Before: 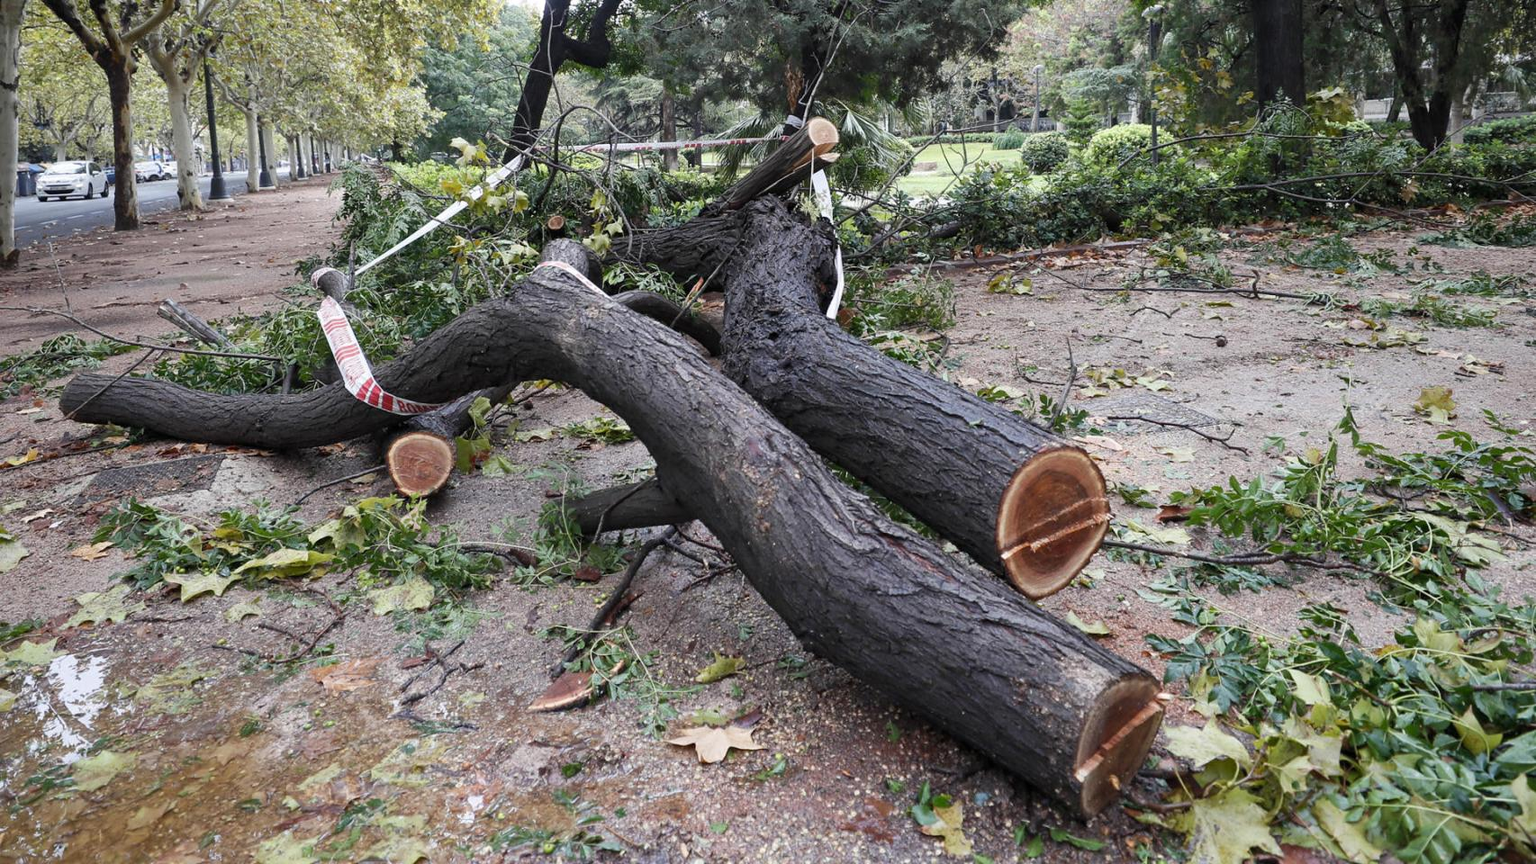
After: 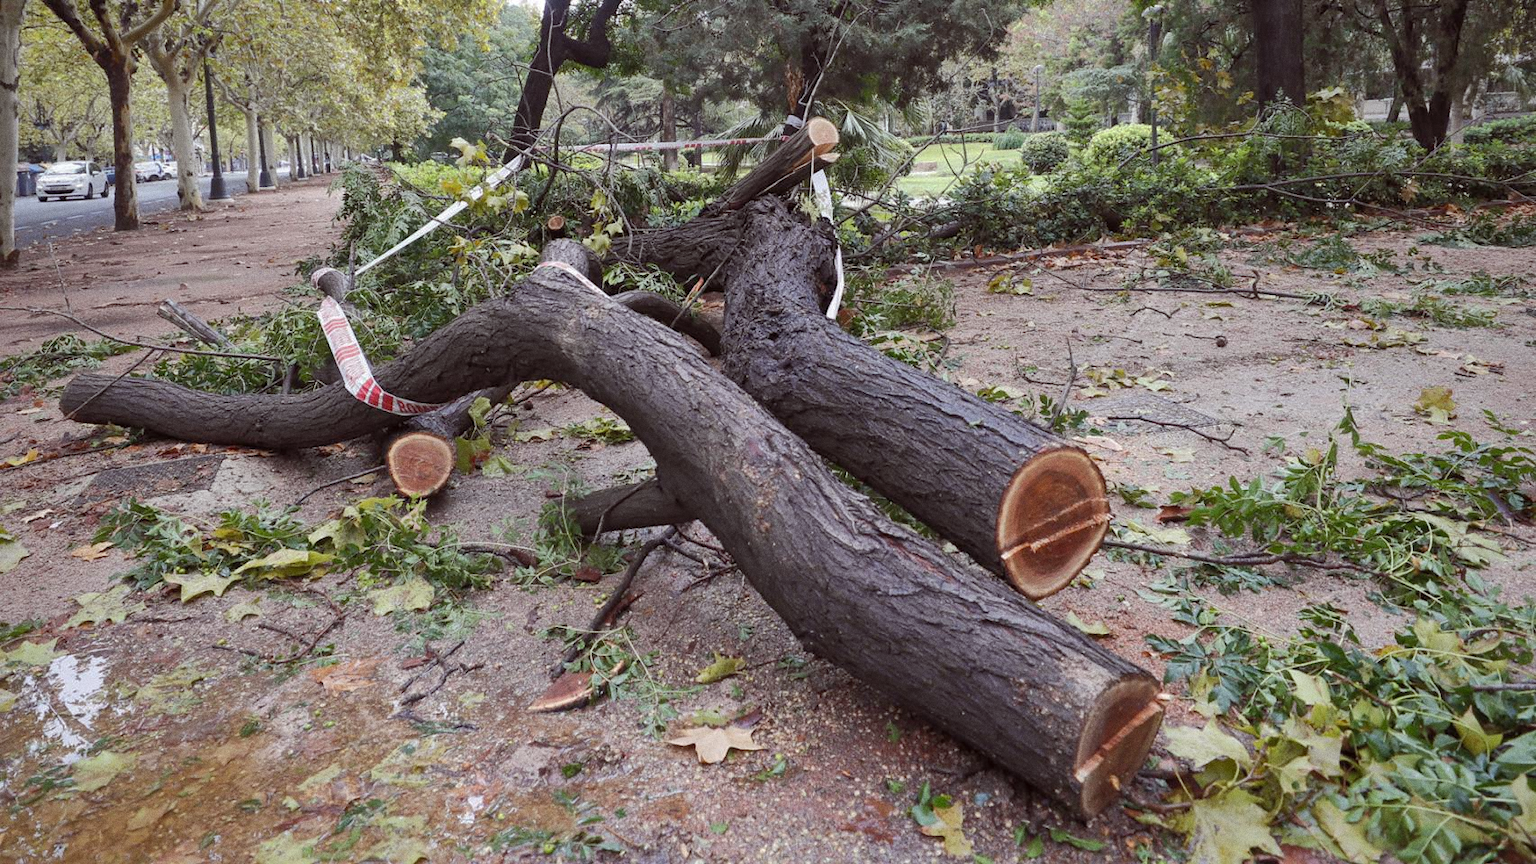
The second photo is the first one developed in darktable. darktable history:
shadows and highlights: shadows 40, highlights -60
color balance: mode lift, gamma, gain (sRGB), lift [1, 1.049, 1, 1]
grain: coarseness 0.09 ISO
